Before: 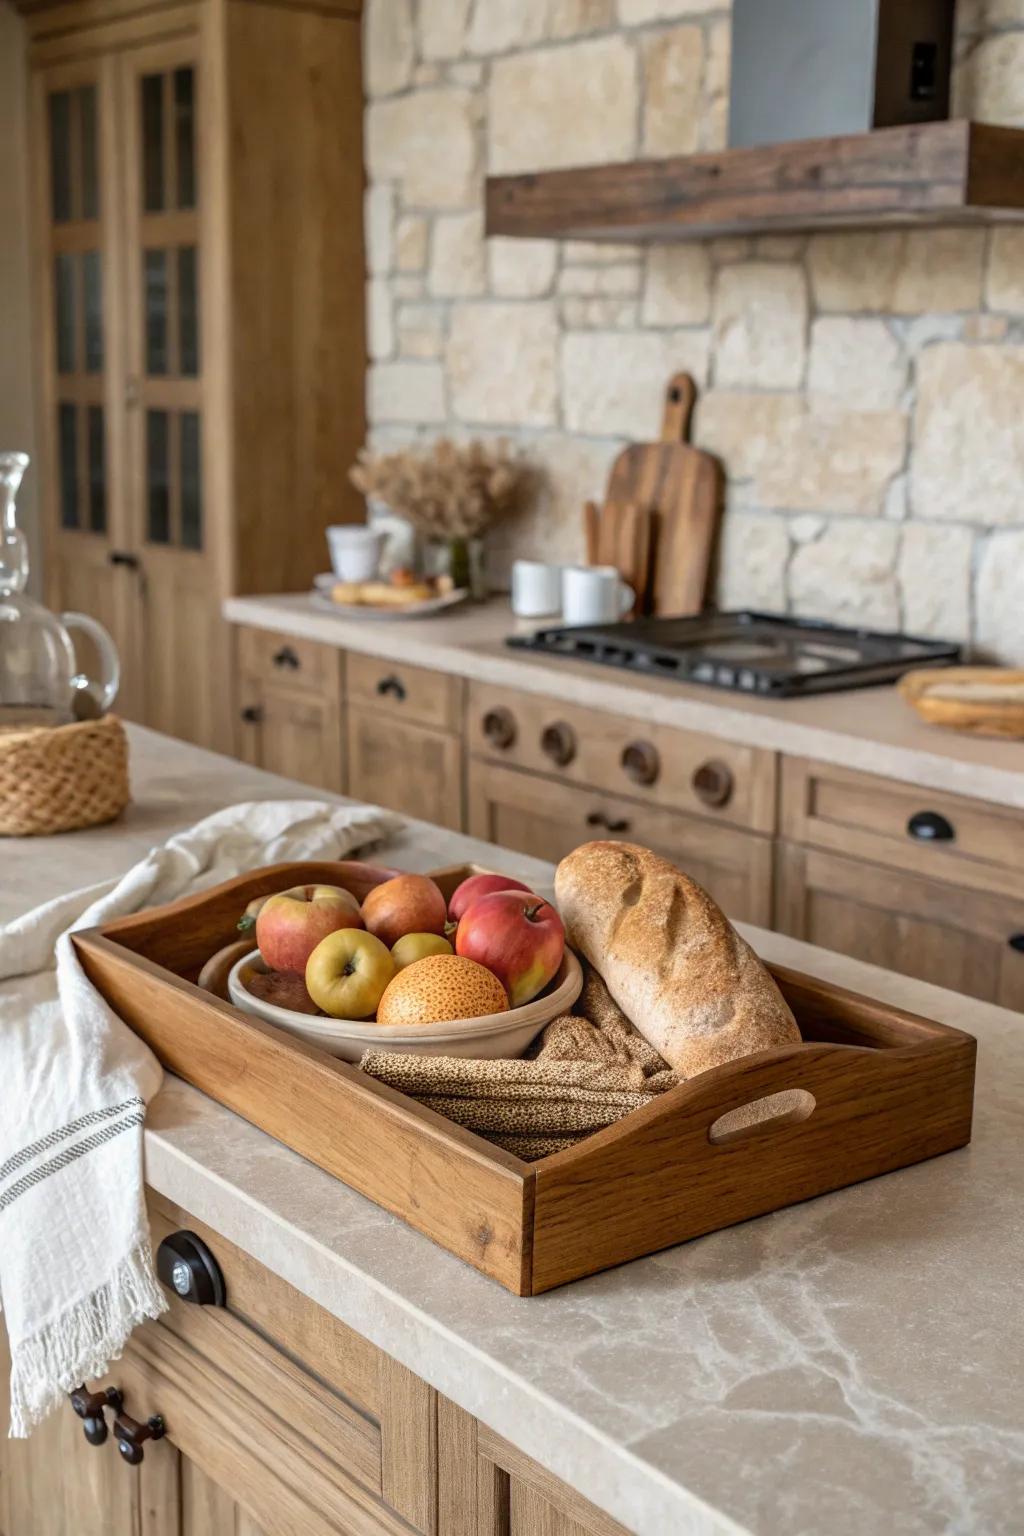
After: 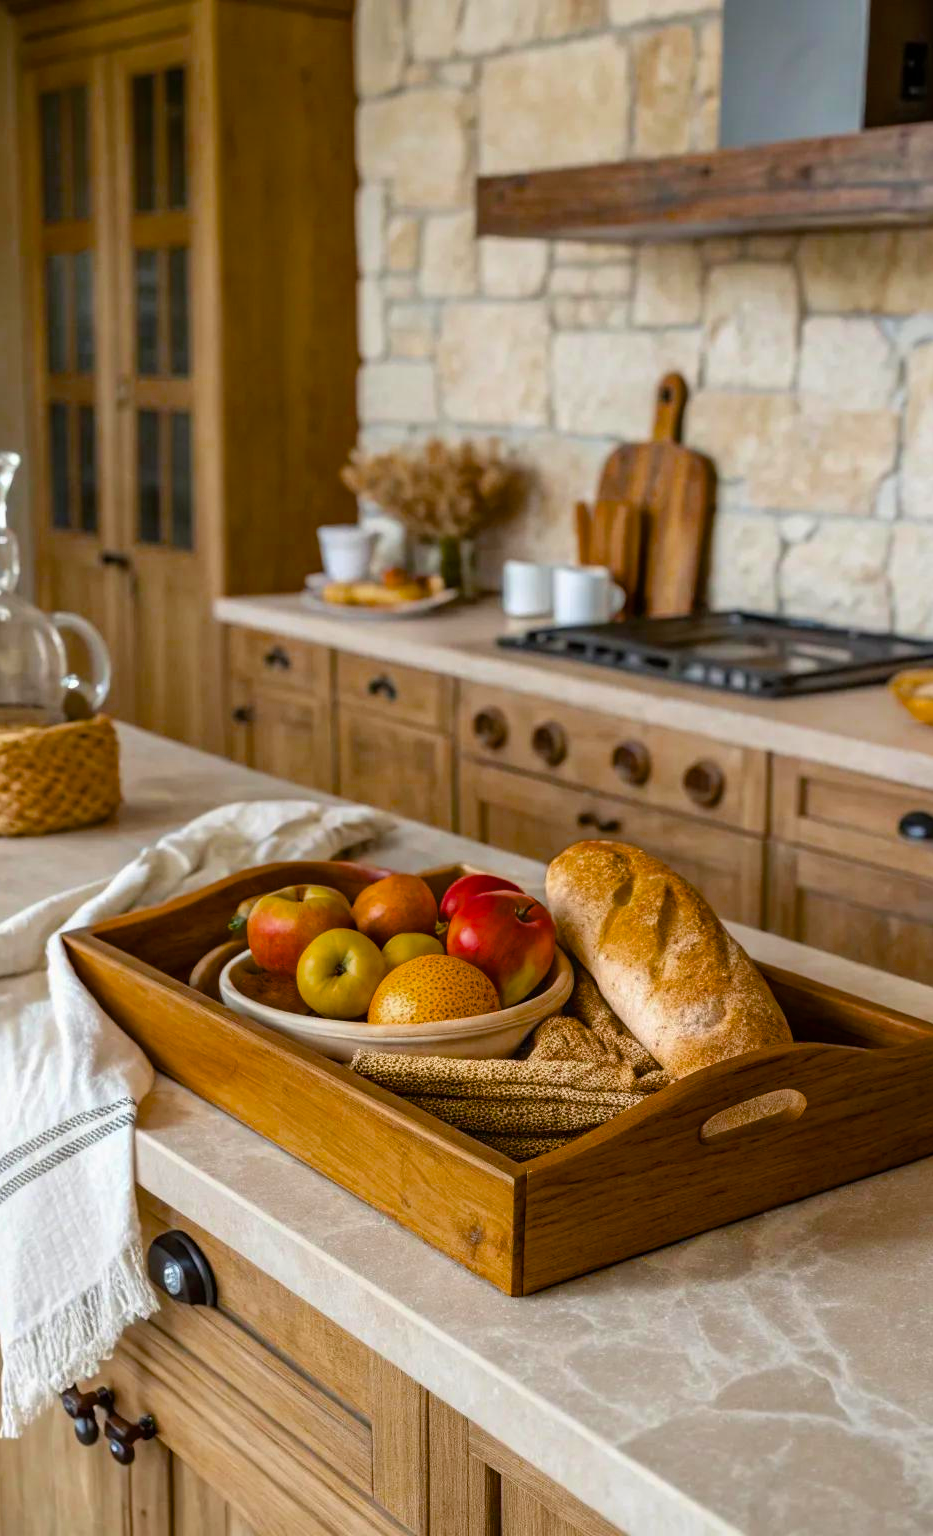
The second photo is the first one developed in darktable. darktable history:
exposure: exposure -0.014 EV, compensate highlight preservation false
contrast brightness saturation: saturation -0.058
color balance rgb: linear chroma grading › global chroma 15.394%, perceptual saturation grading › global saturation 29.773%, saturation formula JzAzBz (2021)
crop and rotate: left 0.885%, right 7.963%
